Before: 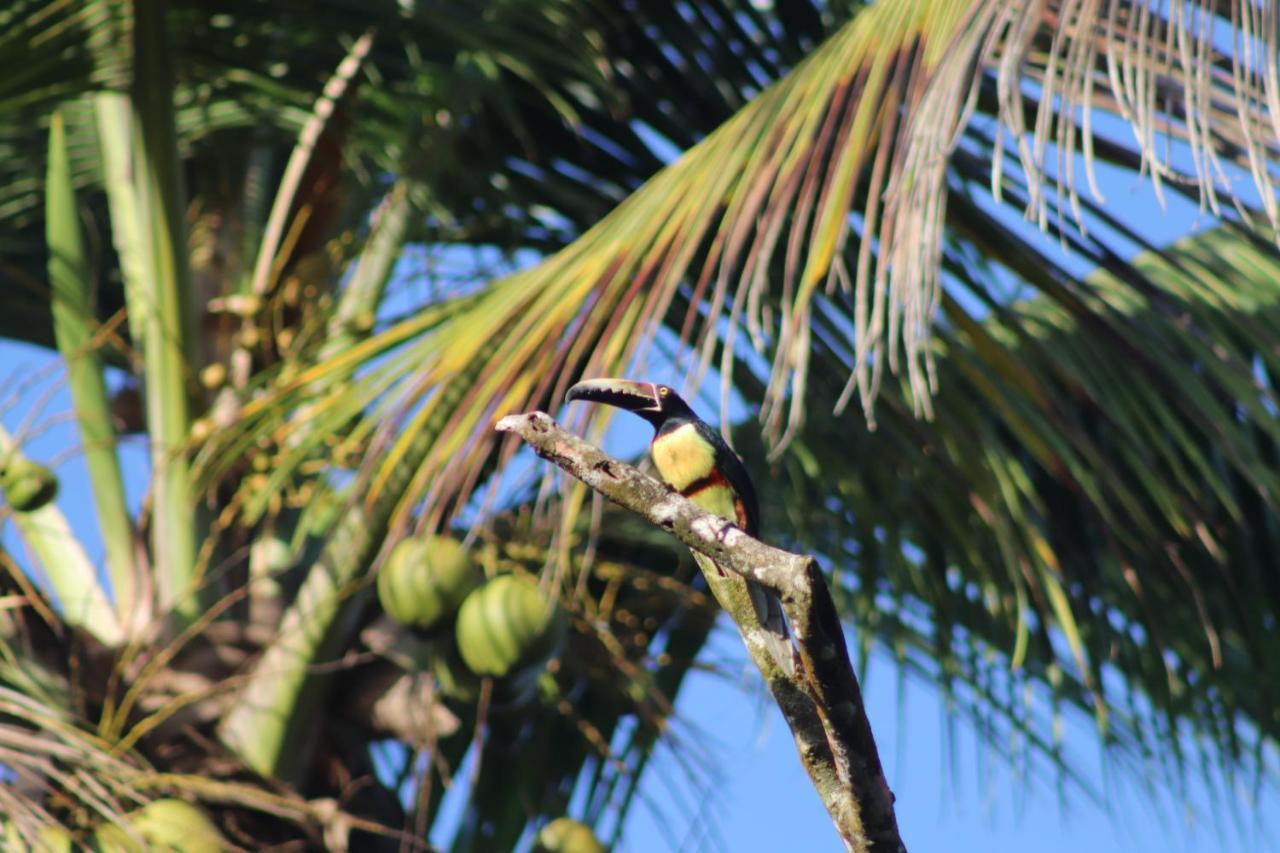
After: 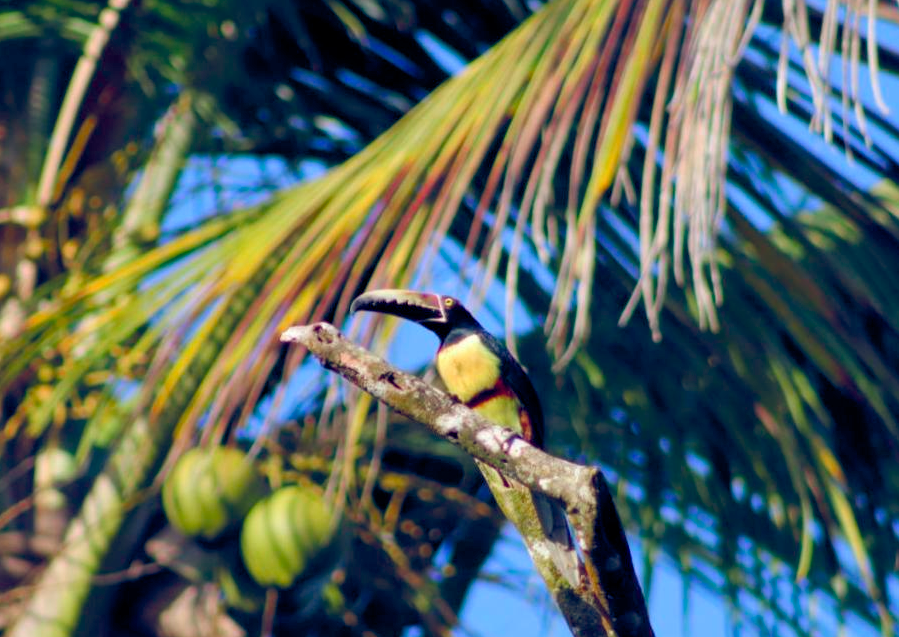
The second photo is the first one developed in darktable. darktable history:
color balance rgb: global offset › luminance -0.275%, global offset › chroma 0.31%, global offset › hue 260.41°, linear chroma grading › shadows -7.728%, linear chroma grading › global chroma 9.724%, perceptual saturation grading › global saturation 20%, perceptual saturation grading › highlights -14.373%, perceptual saturation grading › shadows 49.542%
crop and rotate: left 16.812%, top 10.639%, right 12.914%, bottom 14.61%
